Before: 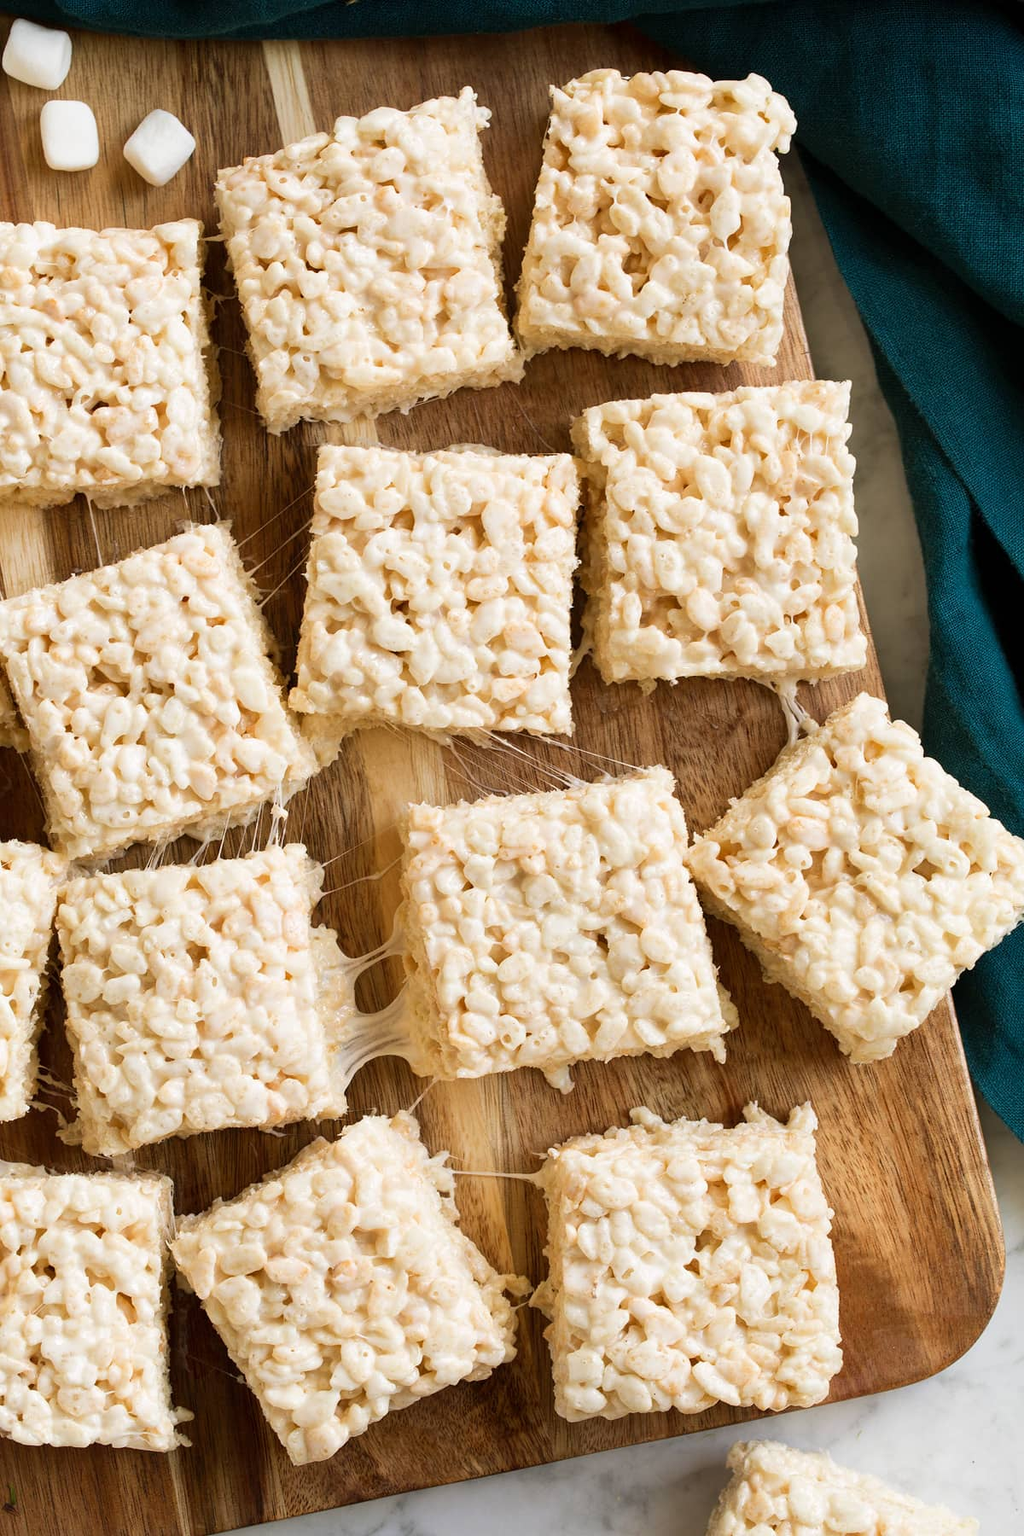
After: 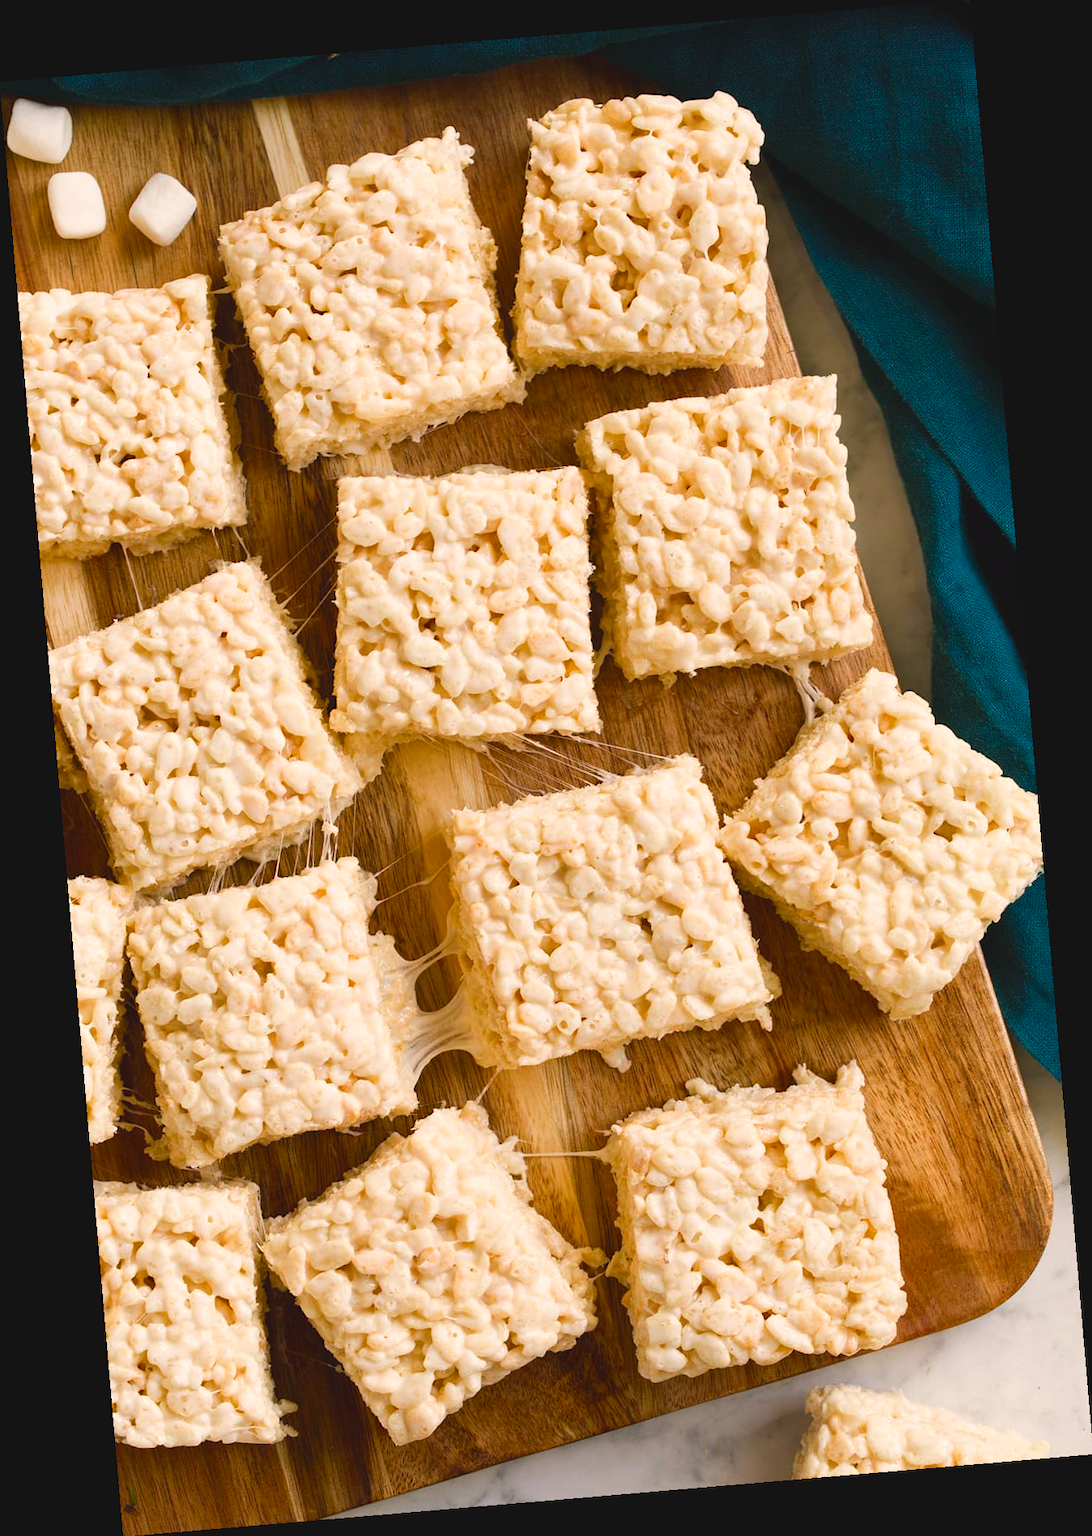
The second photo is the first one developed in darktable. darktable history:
rotate and perspective: rotation -4.86°, automatic cropping off
color balance rgb: shadows lift › chroma 2%, shadows lift › hue 247.2°, power › chroma 0.3%, power › hue 25.2°, highlights gain › chroma 3%, highlights gain › hue 60°, global offset › luminance 0.75%, perceptual saturation grading › global saturation 20%, perceptual saturation grading › highlights -20%, perceptual saturation grading › shadows 30%, global vibrance 20%
